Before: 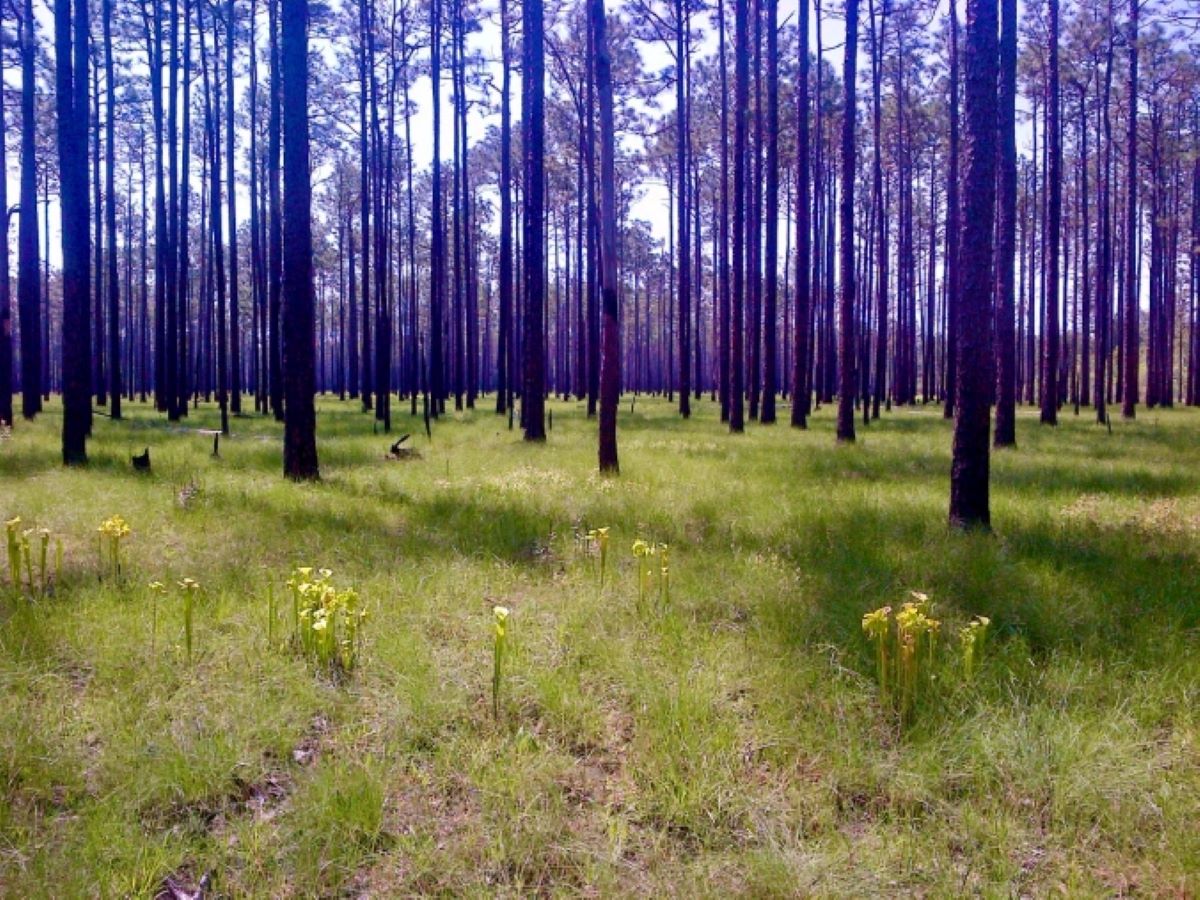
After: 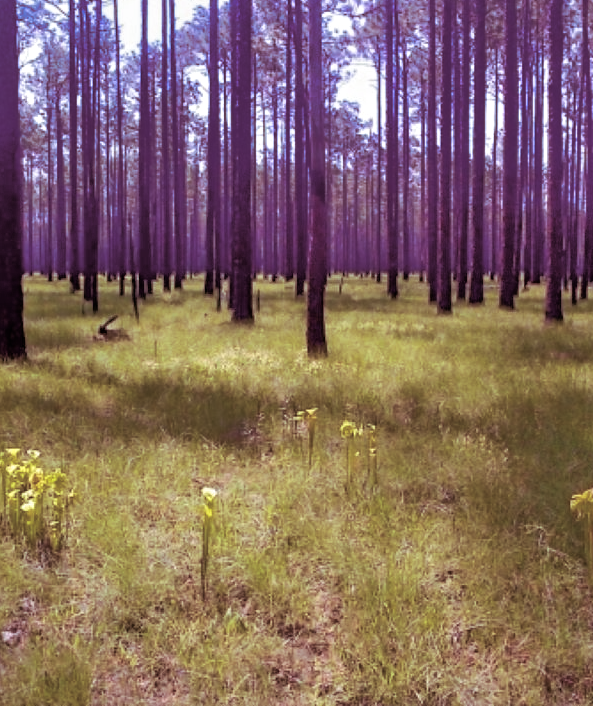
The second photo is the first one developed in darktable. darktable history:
tone equalizer: -8 EV -0.528 EV, -7 EV -0.319 EV, -6 EV -0.083 EV, -5 EV 0.413 EV, -4 EV 0.985 EV, -3 EV 0.791 EV, -2 EV -0.01 EV, -1 EV 0.14 EV, +0 EV -0.012 EV, smoothing 1
split-toning: shadows › saturation 0.41, highlights › saturation 0, compress 33.55%
crop and rotate: angle 0.02°, left 24.353%, top 13.219%, right 26.156%, bottom 8.224%
